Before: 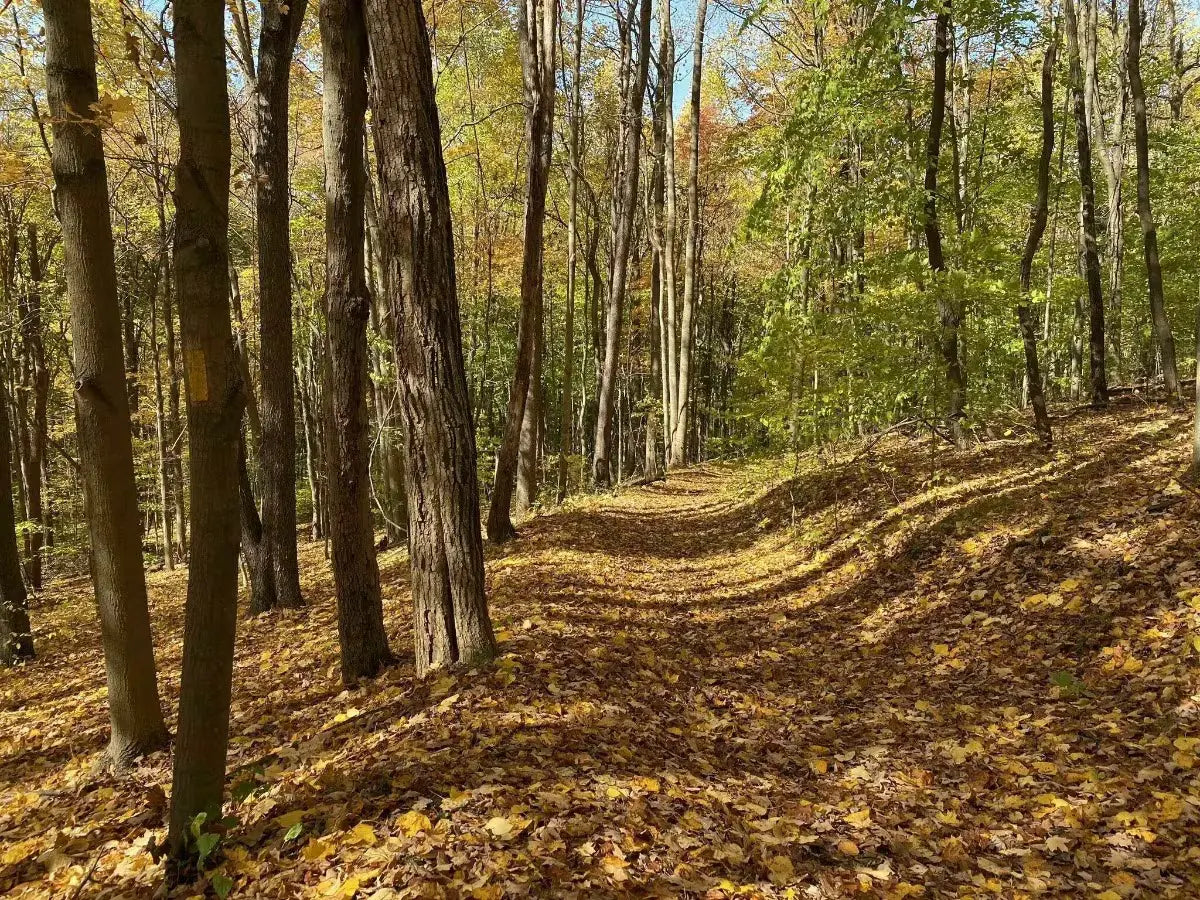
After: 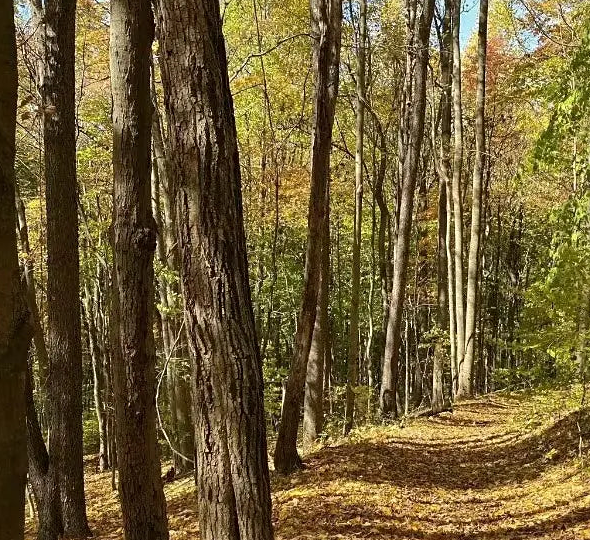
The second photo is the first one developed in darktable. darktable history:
crop: left 17.751%, top 7.667%, right 33.039%, bottom 32.24%
sharpen: amount 0.204
